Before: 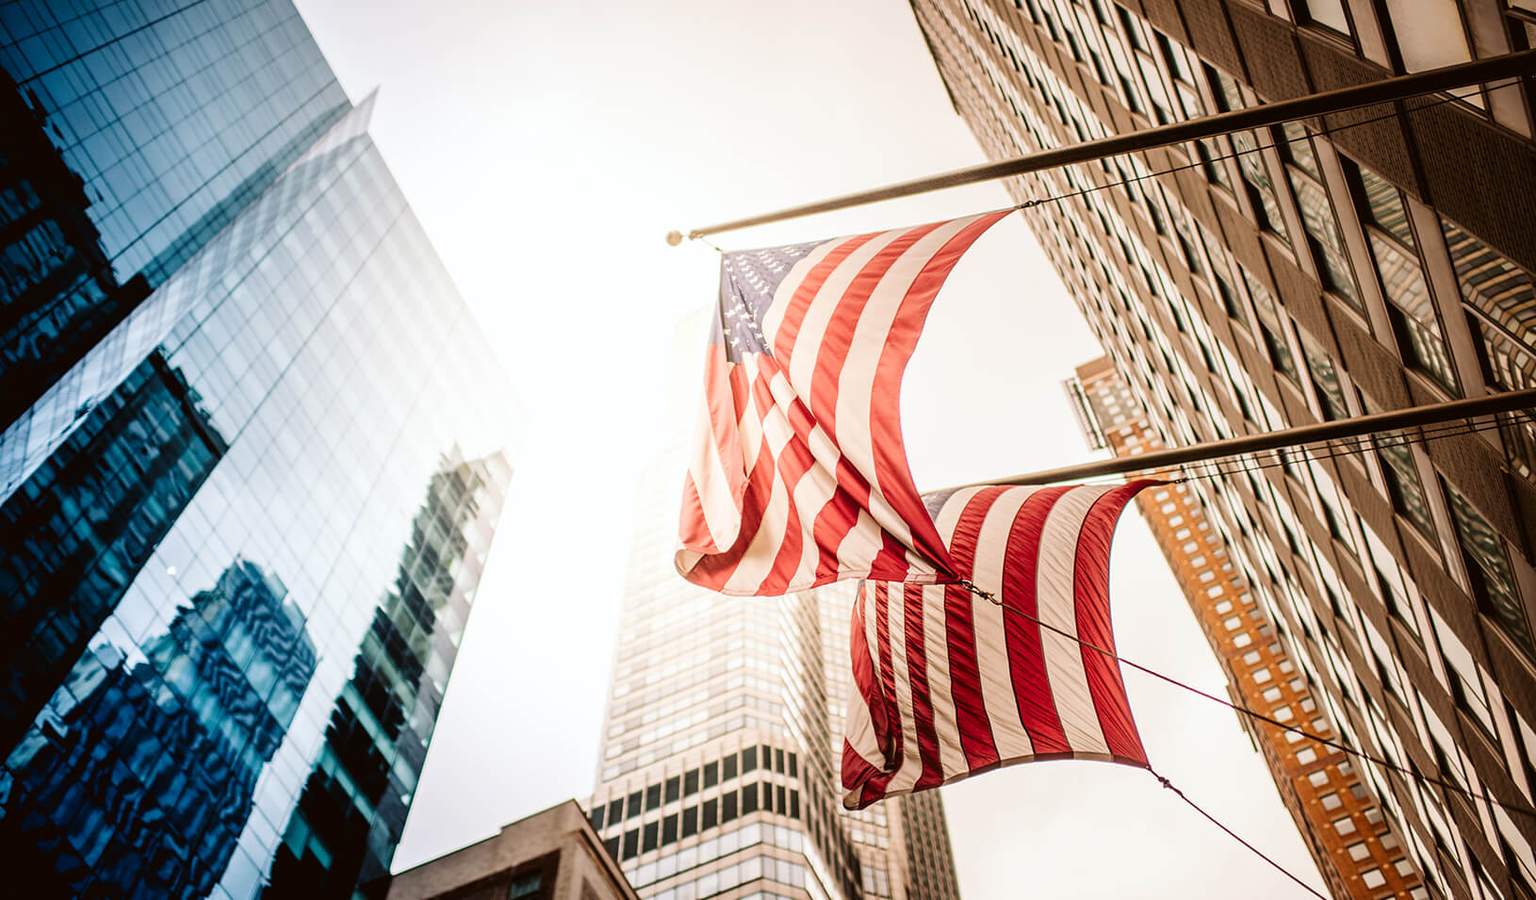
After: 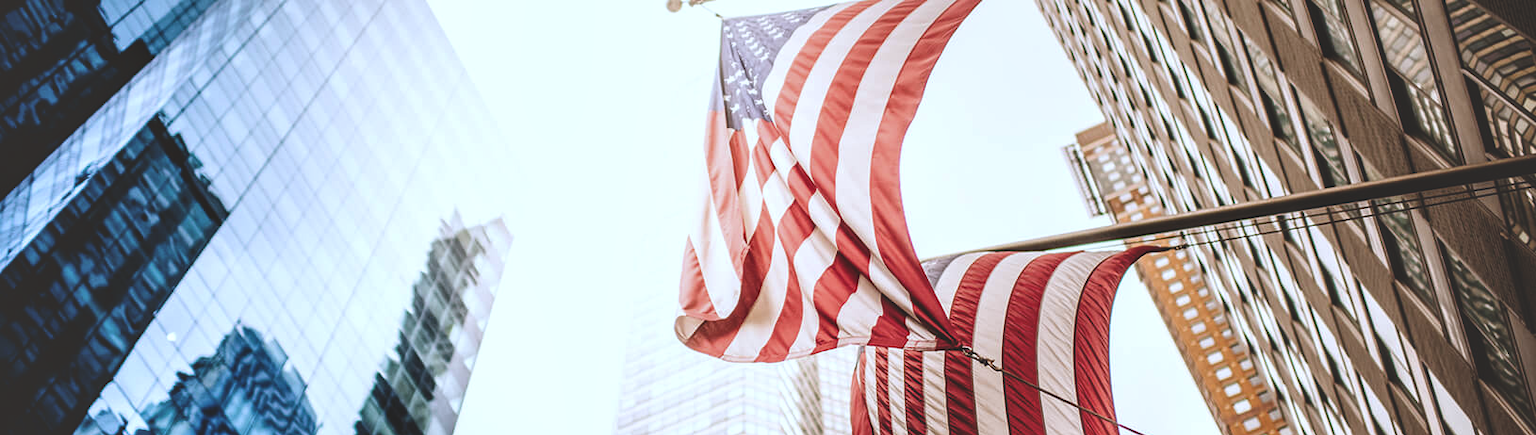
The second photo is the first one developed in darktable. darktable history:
white balance: red 0.926, green 1.003, blue 1.133
exposure: black level correction -0.03, compensate highlight preservation false
crop and rotate: top 26.056%, bottom 25.543%
local contrast: highlights 25%, shadows 75%, midtone range 0.75
